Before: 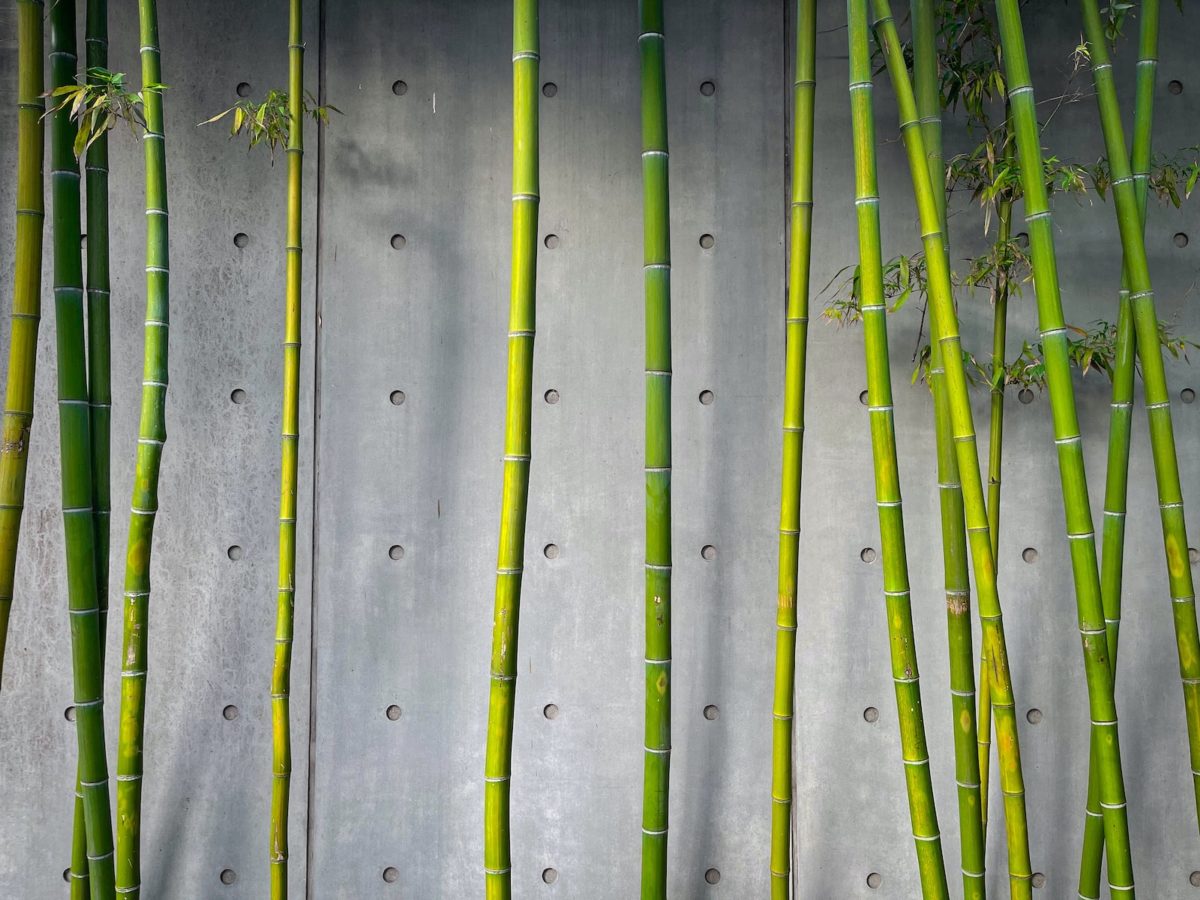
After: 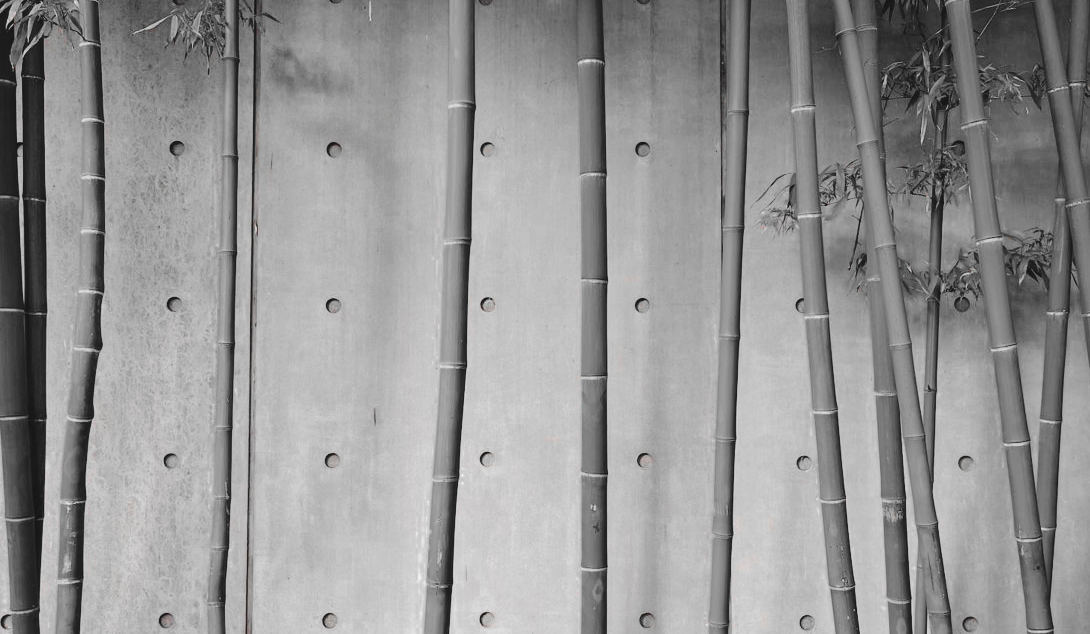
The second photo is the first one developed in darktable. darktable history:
tone curve: curves: ch0 [(0, 0.01) (0.052, 0.045) (0.136, 0.133) (0.29, 0.332) (0.453, 0.531) (0.676, 0.751) (0.89, 0.919) (1, 1)]; ch1 [(0, 0) (0.094, 0.081) (0.285, 0.299) (0.385, 0.403) (0.447, 0.429) (0.495, 0.496) (0.544, 0.552) (0.589, 0.612) (0.722, 0.728) (1, 1)]; ch2 [(0, 0) (0.257, 0.217) (0.43, 0.421) (0.498, 0.507) (0.531, 0.544) (0.56, 0.579) (0.625, 0.642) (1, 1)], color space Lab, independent channels, preserve colors none
base curve: curves: ch0 [(0, 0) (0.028, 0.03) (0.121, 0.232) (0.46, 0.748) (0.859, 0.968) (1, 1)], preserve colors none
color zones: curves: ch0 [(0, 0.352) (0.143, 0.407) (0.286, 0.386) (0.429, 0.431) (0.571, 0.829) (0.714, 0.853) (0.857, 0.833) (1, 0.352)]; ch1 [(0, 0.604) (0.072, 0.726) (0.096, 0.608) (0.205, 0.007) (0.571, -0.006) (0.839, -0.013) (0.857, -0.012) (1, 0.604)]
exposure: black level correction -0.018, exposure -1.036 EV, compensate exposure bias true, compensate highlight preservation false
crop: left 5.368%, top 10.273%, right 3.786%, bottom 19.265%
